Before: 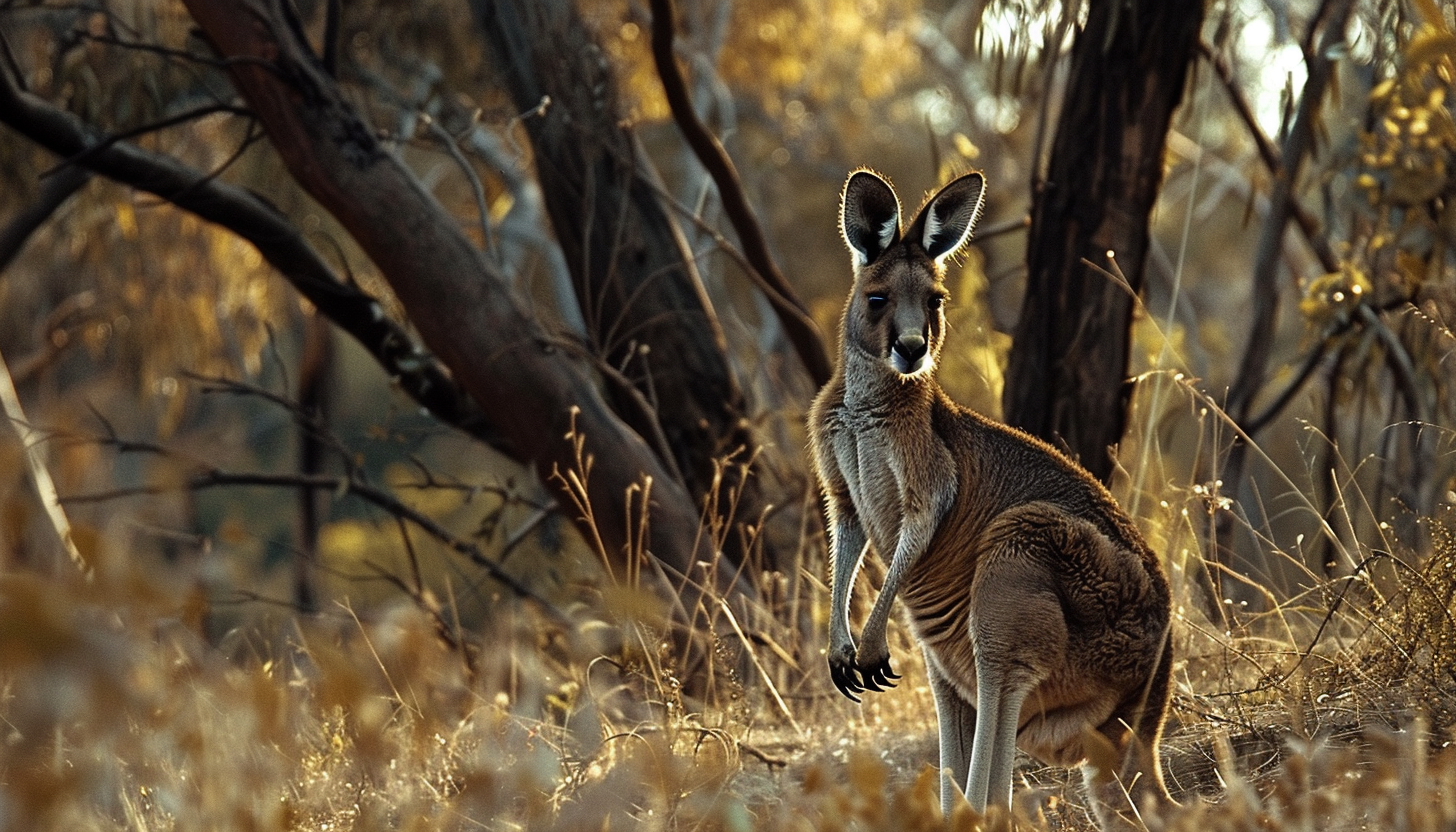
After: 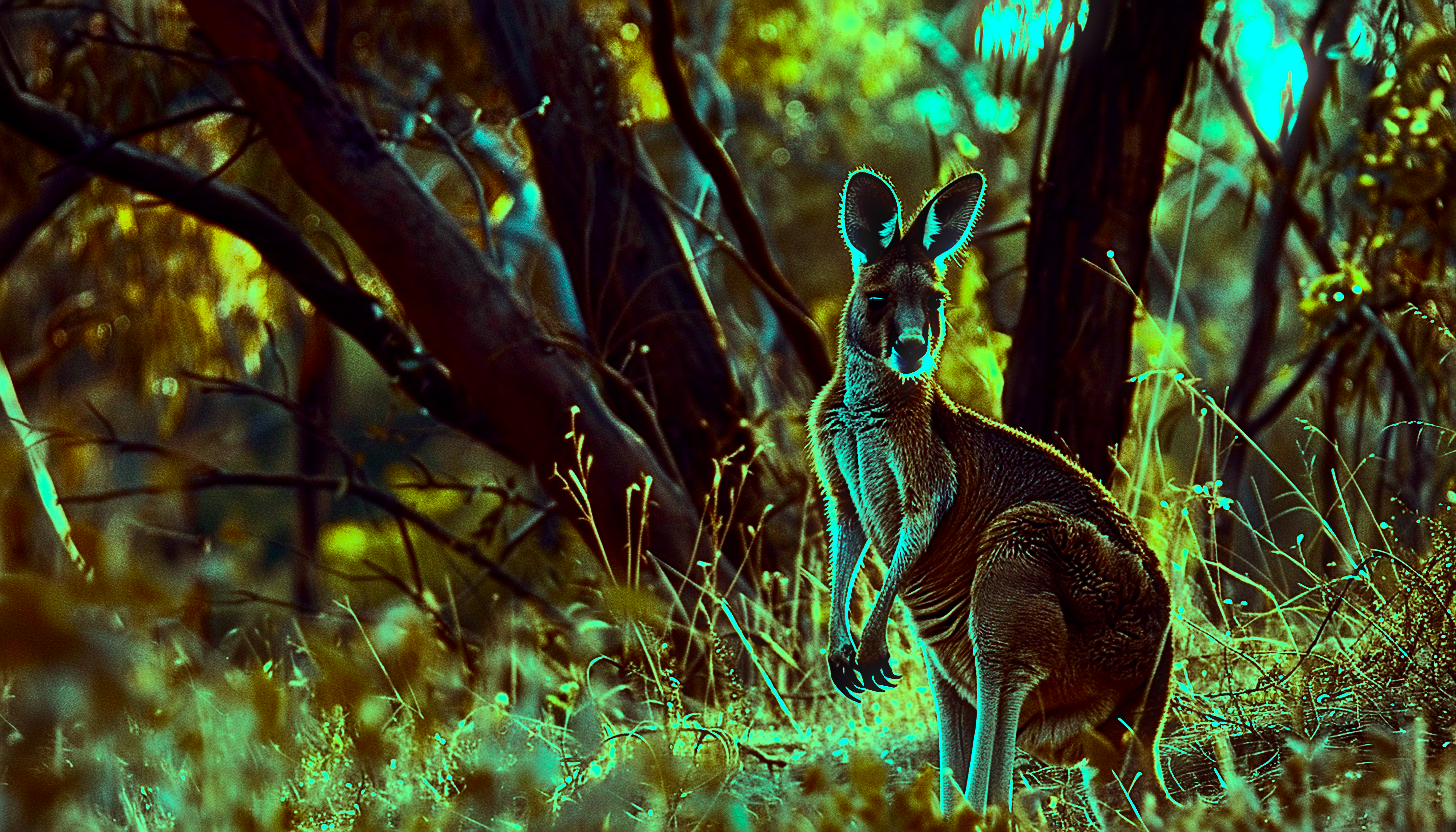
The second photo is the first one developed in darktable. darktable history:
color balance rgb: shadows lift › luminance 0.49%, shadows lift › chroma 6.83%, shadows lift › hue 300.29°, power › hue 208.98°, highlights gain › luminance 20.24%, highlights gain › chroma 13.17%, highlights gain › hue 173.85°, perceptual saturation grading › global saturation 18.05%
bloom: size 3%, threshold 100%, strength 0%
sharpen: on, module defaults
shadows and highlights: highlights 70.7, soften with gaussian
contrast brightness saturation: contrast 0.24, brightness -0.24, saturation 0.14
vignetting: fall-off start 100%, brightness -0.282, width/height ratio 1.31
